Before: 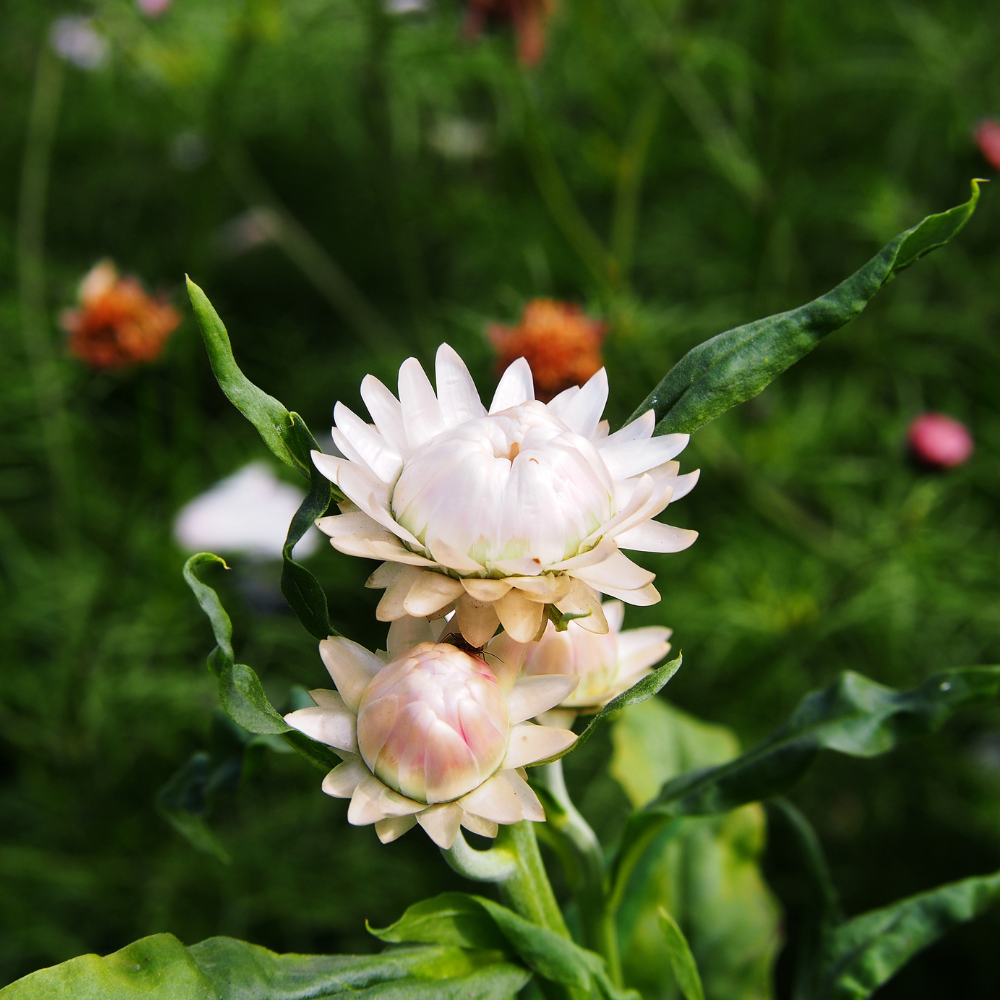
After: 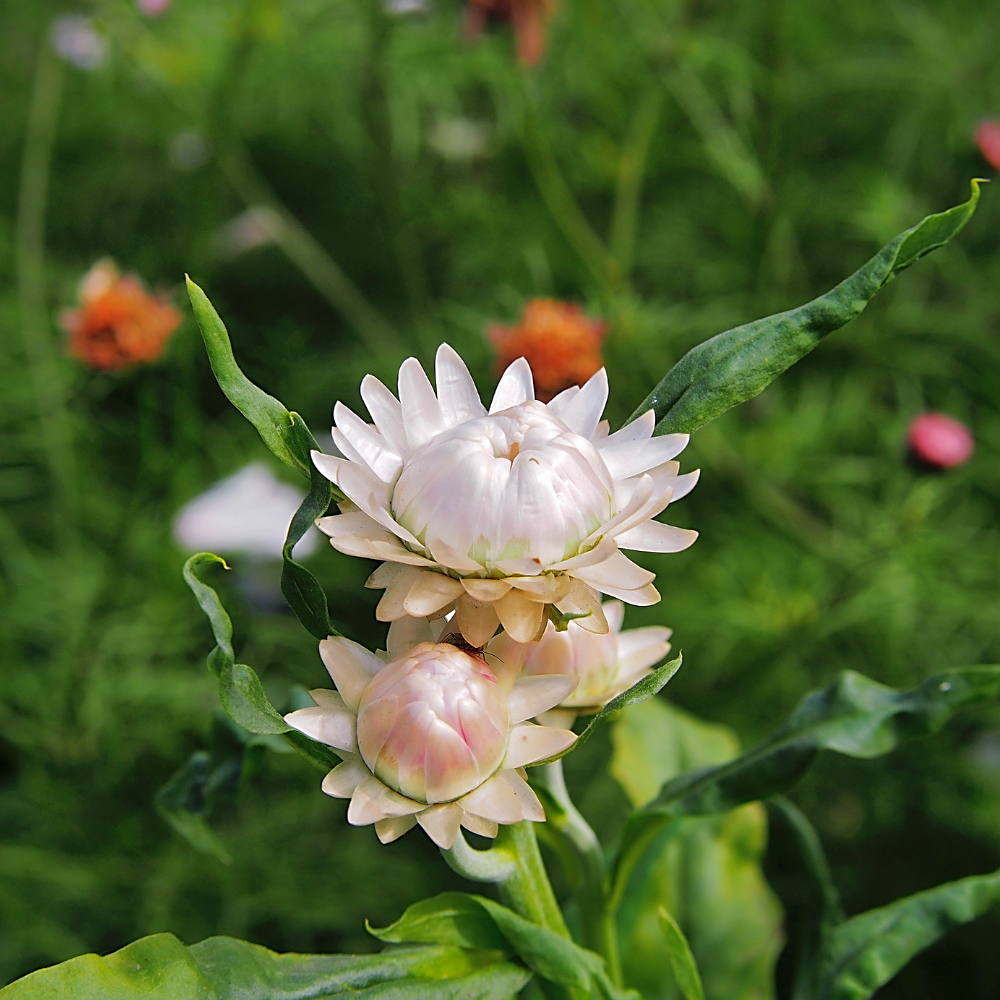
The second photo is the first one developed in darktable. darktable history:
sharpen: on, module defaults
shadows and highlights: shadows 59.8, highlights -60.05
